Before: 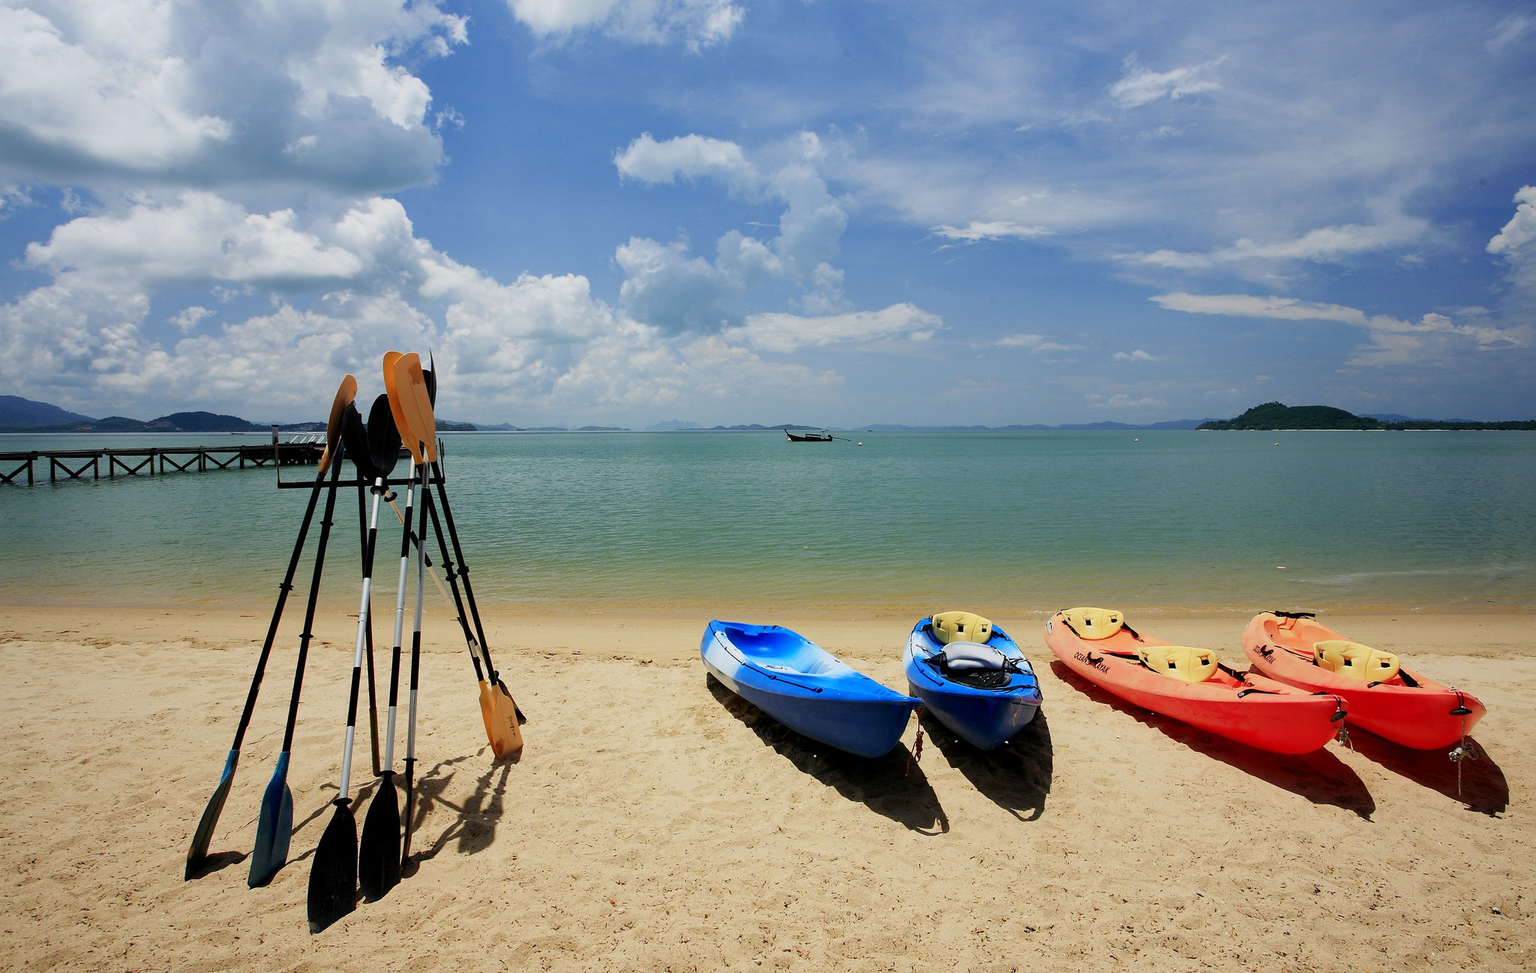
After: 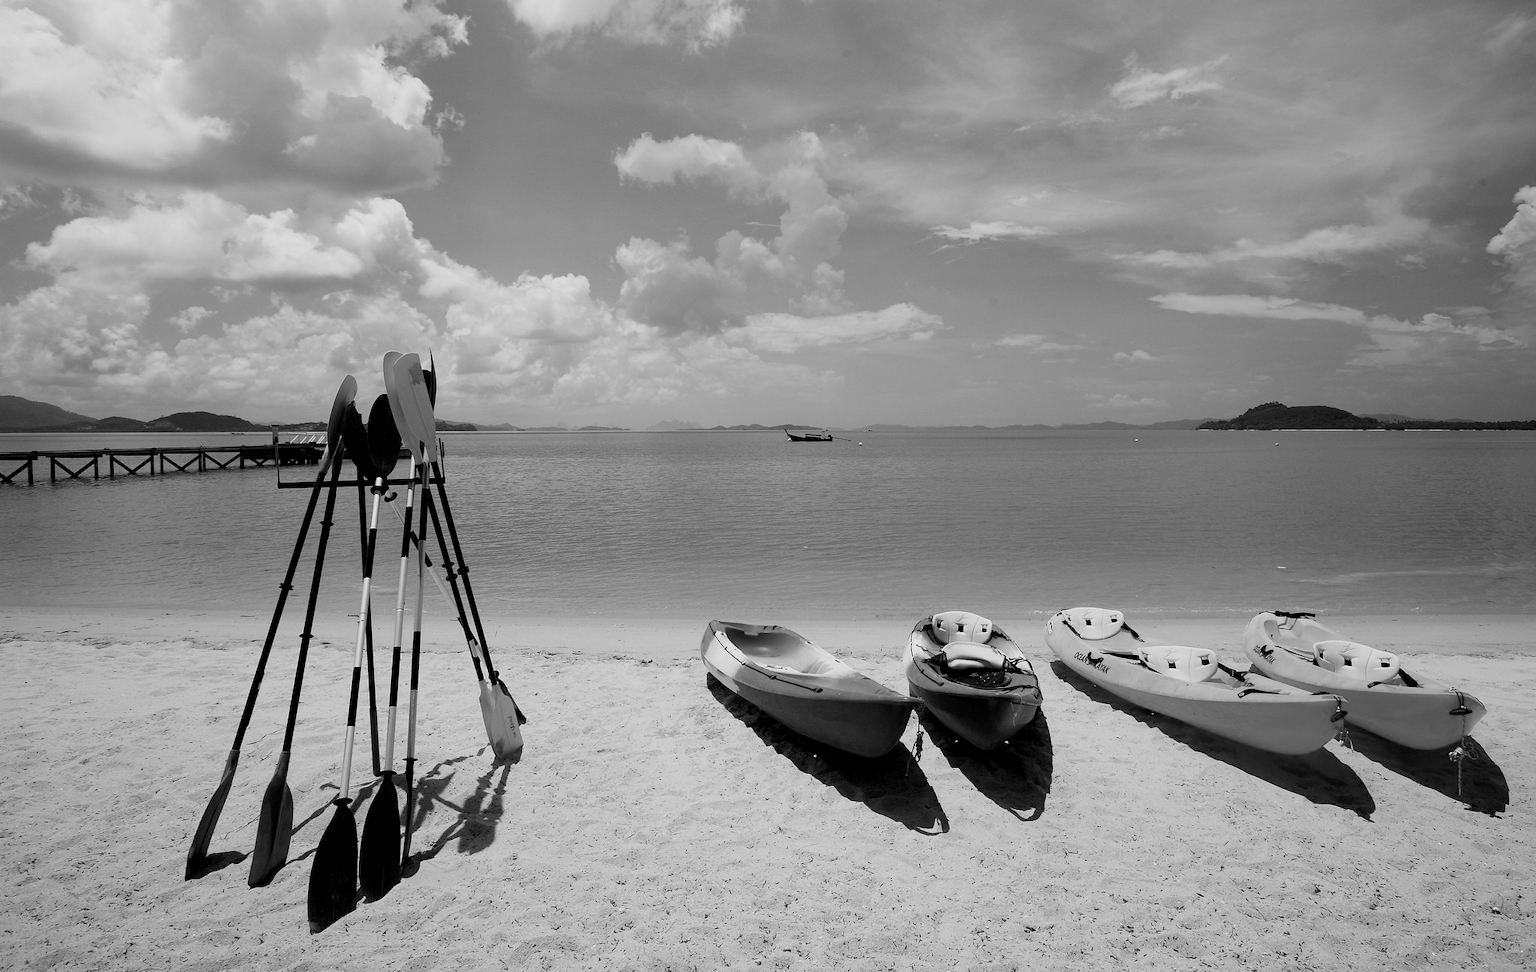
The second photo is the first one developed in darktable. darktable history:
monochrome: on, module defaults
exposure: black level correction 0.001, compensate highlight preservation false
